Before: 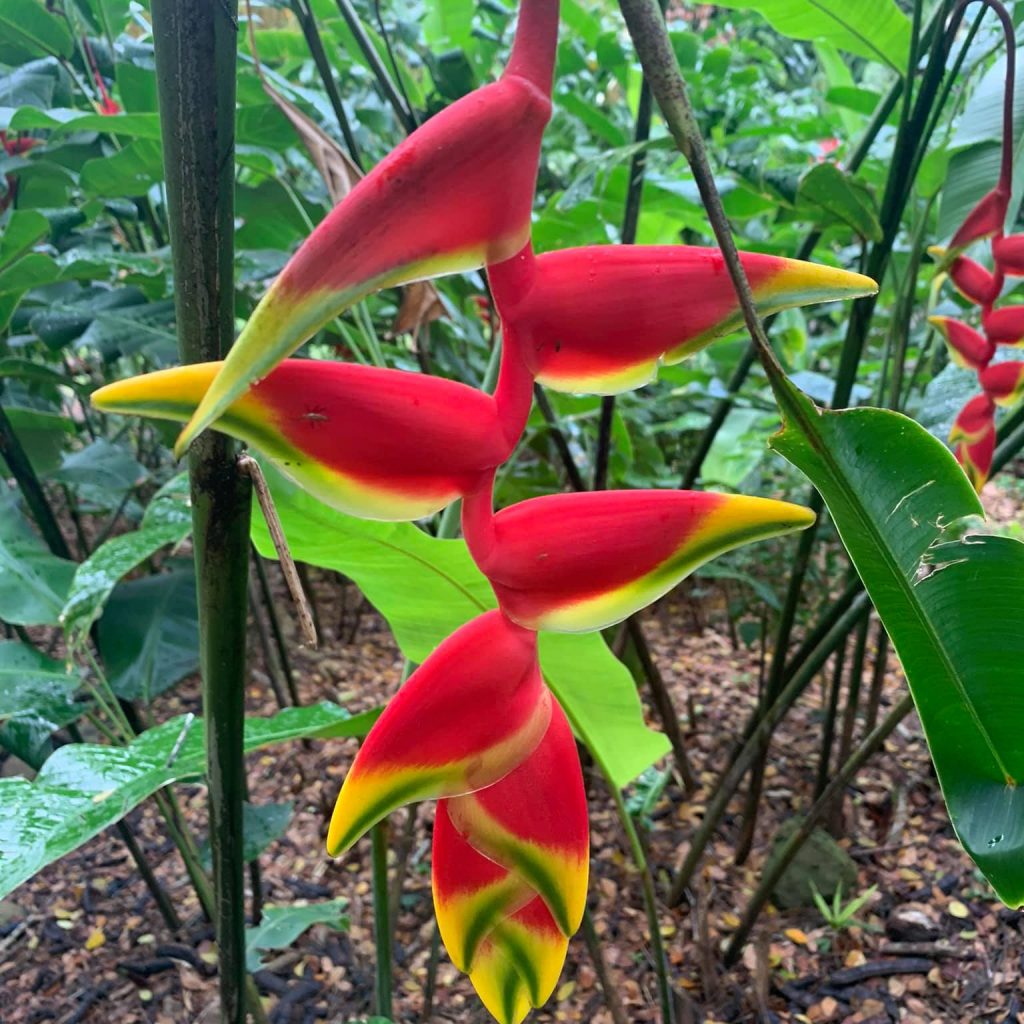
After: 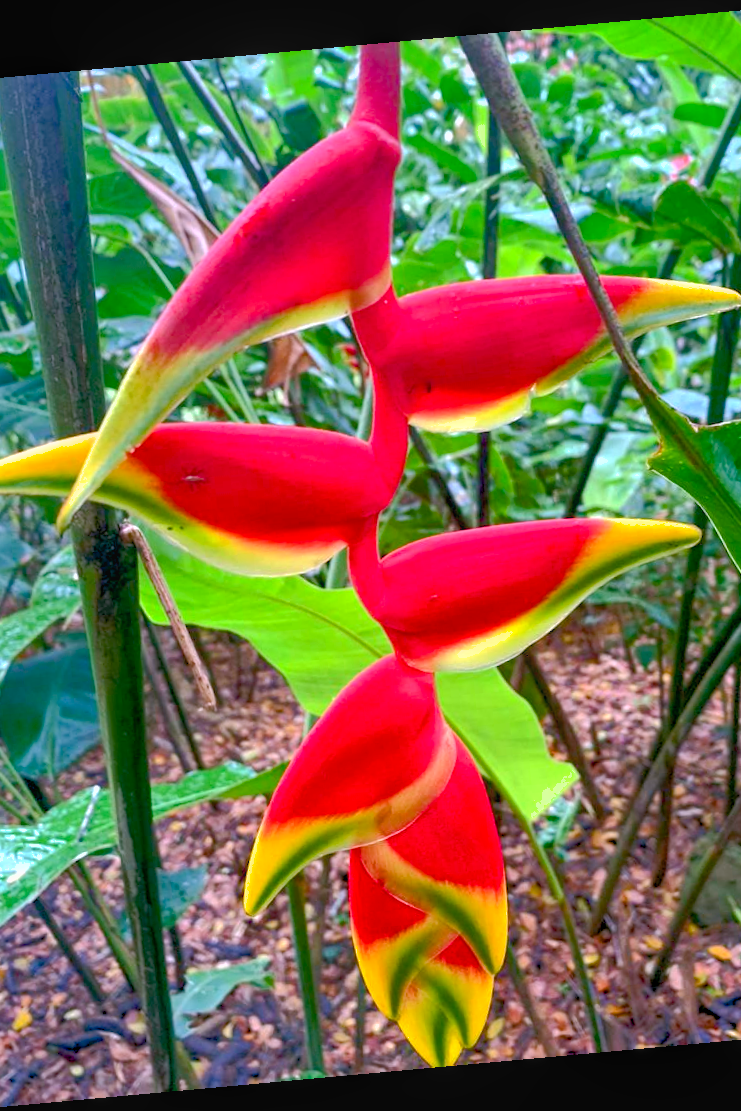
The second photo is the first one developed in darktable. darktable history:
local contrast: detail 110%
rotate and perspective: rotation -5.2°, automatic cropping off
color balance rgb: global offset › luminance -0.5%, perceptual saturation grading › highlights -17.77%, perceptual saturation grading › mid-tones 33.1%, perceptual saturation grading › shadows 50.52%, perceptual brilliance grading › highlights 10.8%, perceptual brilliance grading › shadows -10.8%, global vibrance 24.22%, contrast -25%
exposure: black level correction 0, exposure 0.7 EV, compensate highlight preservation false
crop and rotate: left 14.292%, right 19.041%
white balance: red 1.066, blue 1.119
shadows and highlights: on, module defaults
tone equalizer: on, module defaults
